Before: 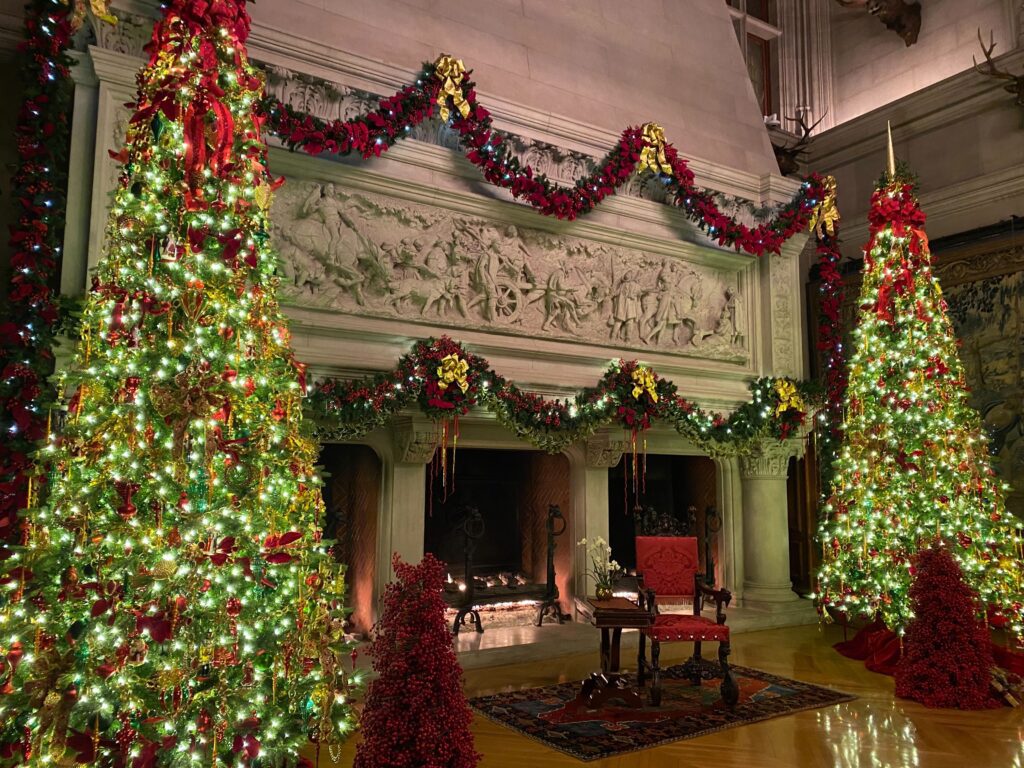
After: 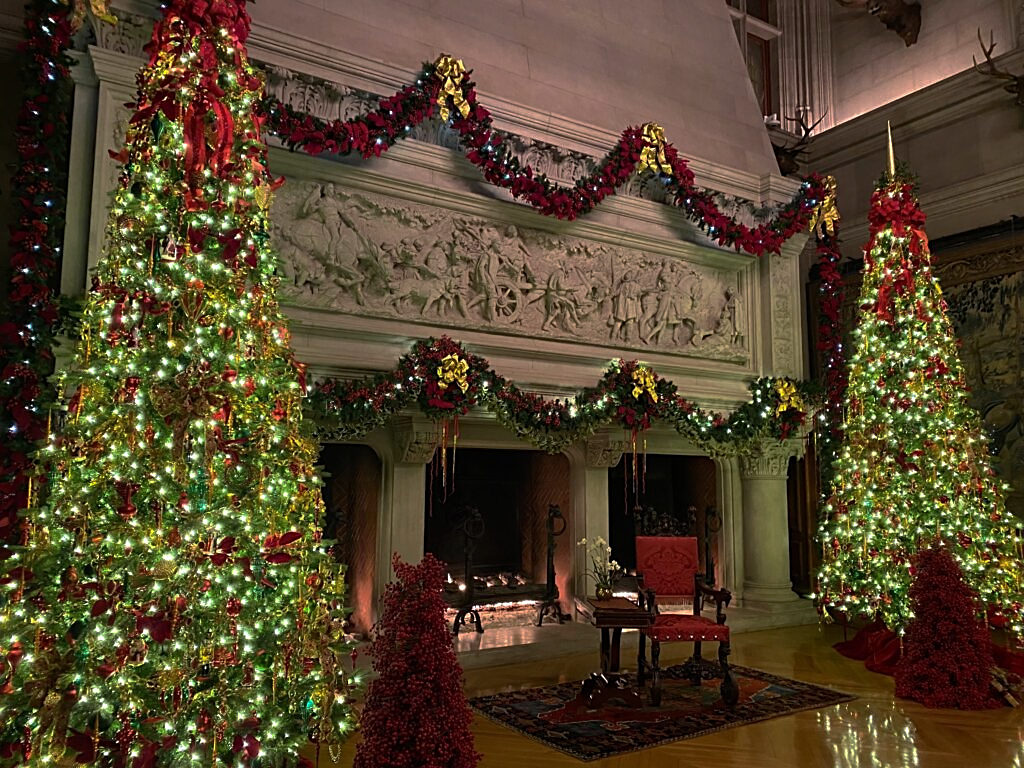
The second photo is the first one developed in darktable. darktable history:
sharpen: on, module defaults
base curve: curves: ch0 [(0, 0) (0.595, 0.418) (1, 1)], preserve colors none
